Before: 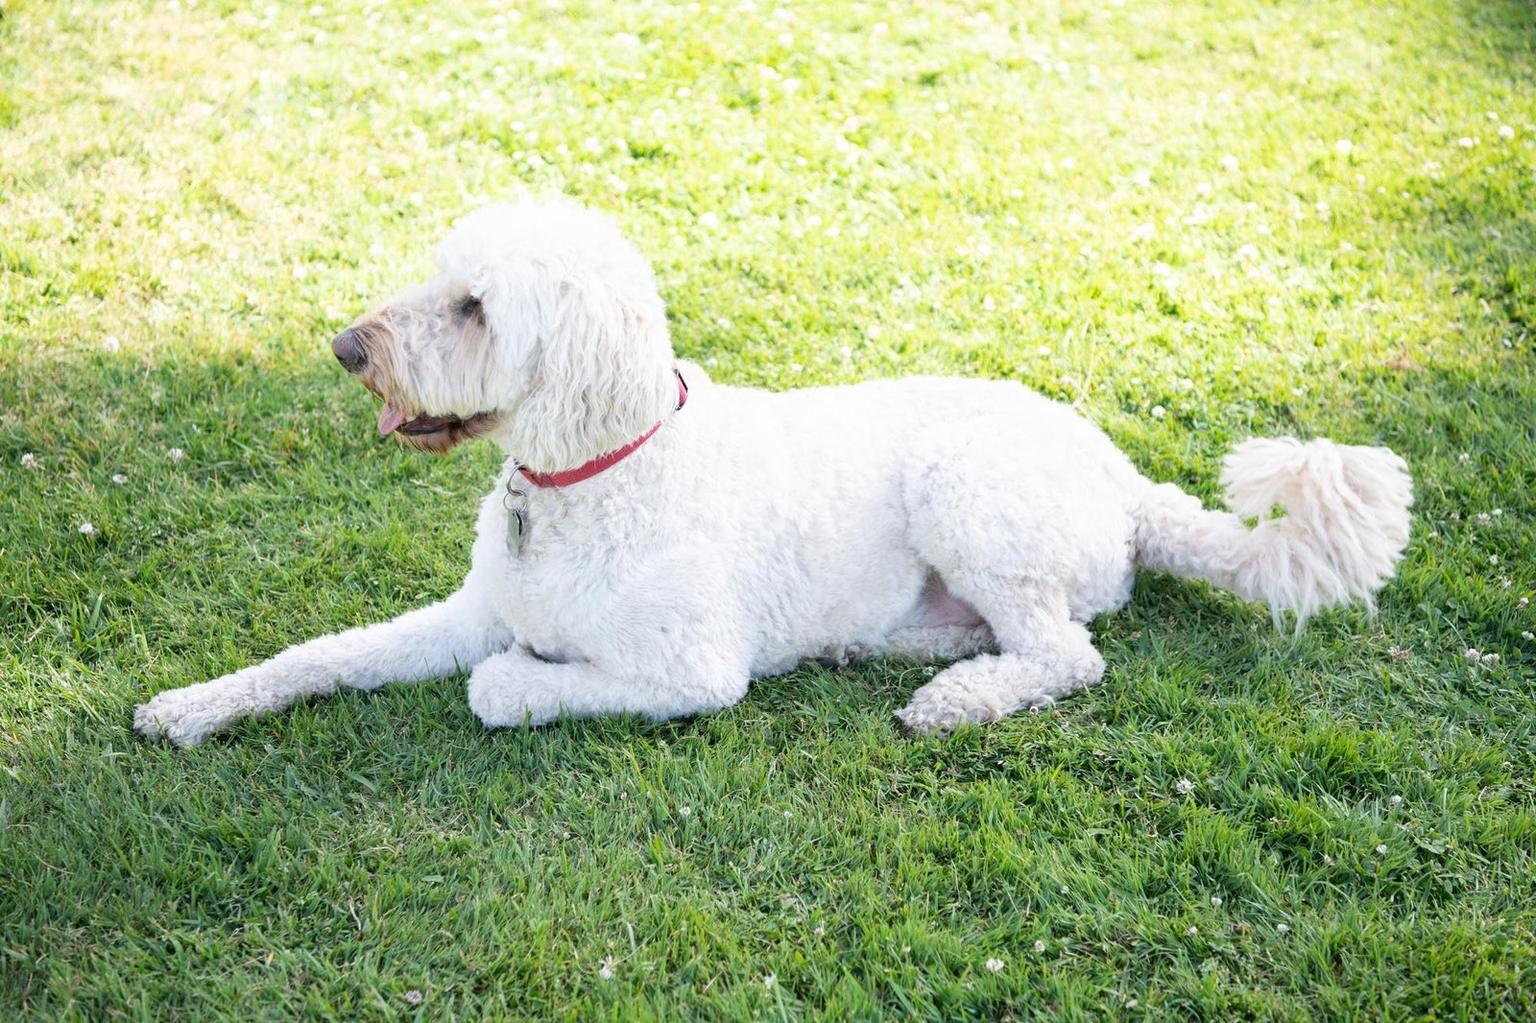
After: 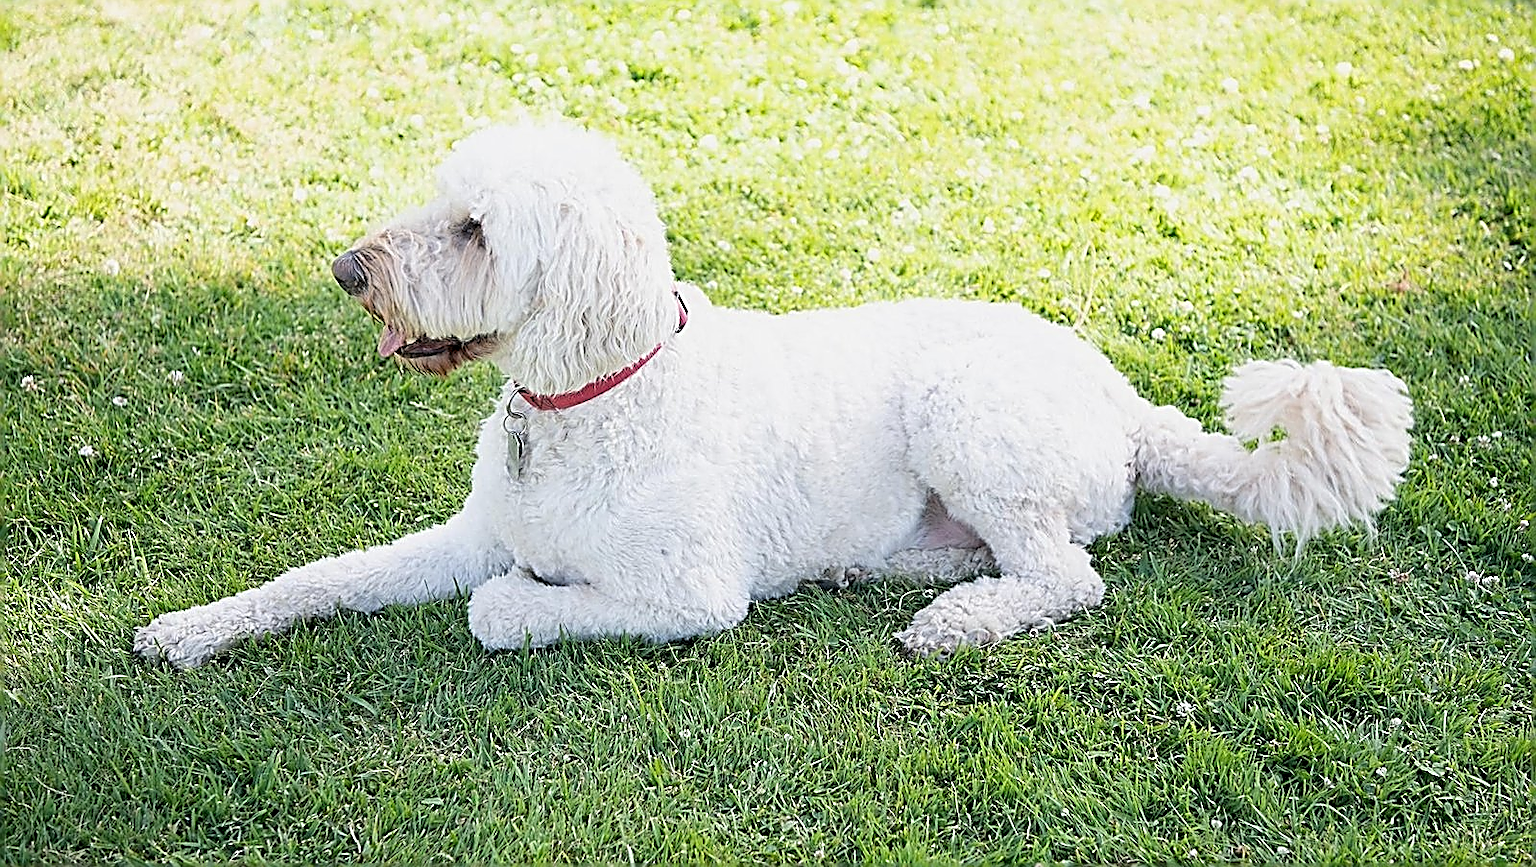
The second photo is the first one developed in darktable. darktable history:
crop: top 7.617%, bottom 7.541%
exposure: exposure -0.144 EV, compensate highlight preservation false
sharpen: amount 1.999
